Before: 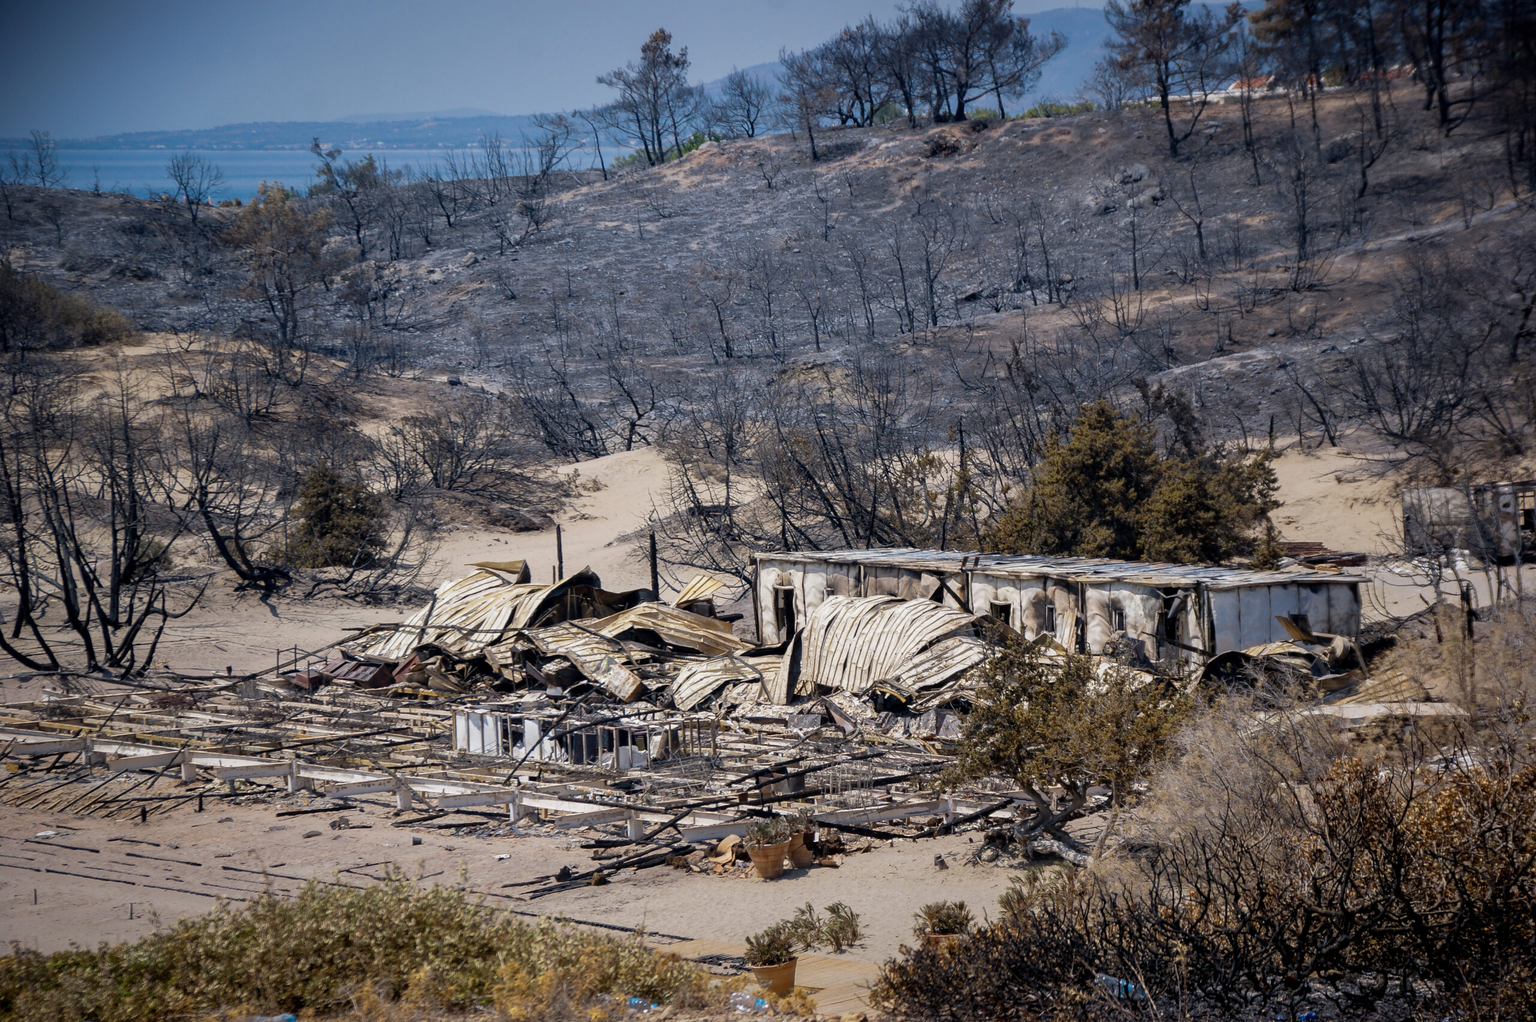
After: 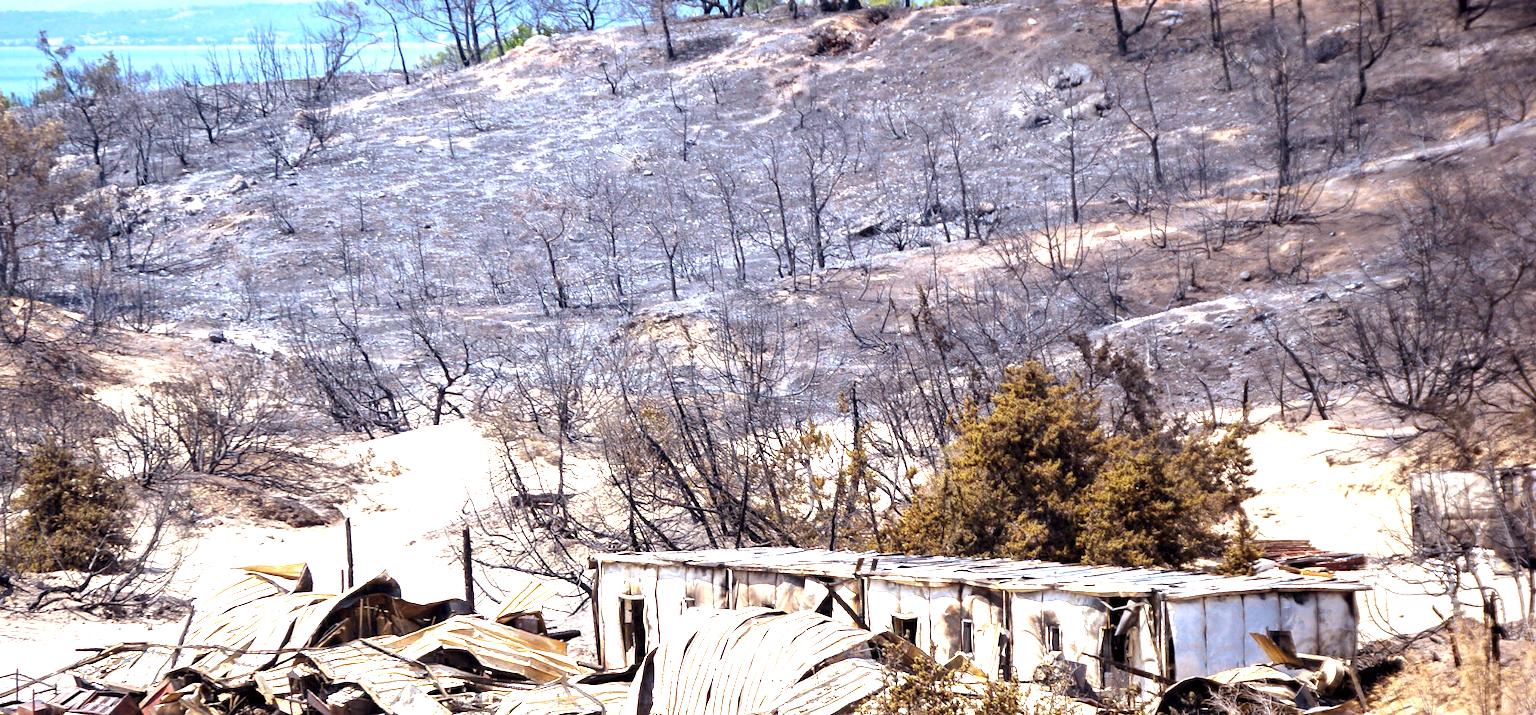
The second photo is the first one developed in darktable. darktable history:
crop: left 18.38%, top 11.092%, right 2.134%, bottom 33.217%
rgb levels: mode RGB, independent channels, levels [[0, 0.5, 1], [0, 0.521, 1], [0, 0.536, 1]]
exposure: exposure 2 EV, compensate exposure bias true, compensate highlight preservation false
